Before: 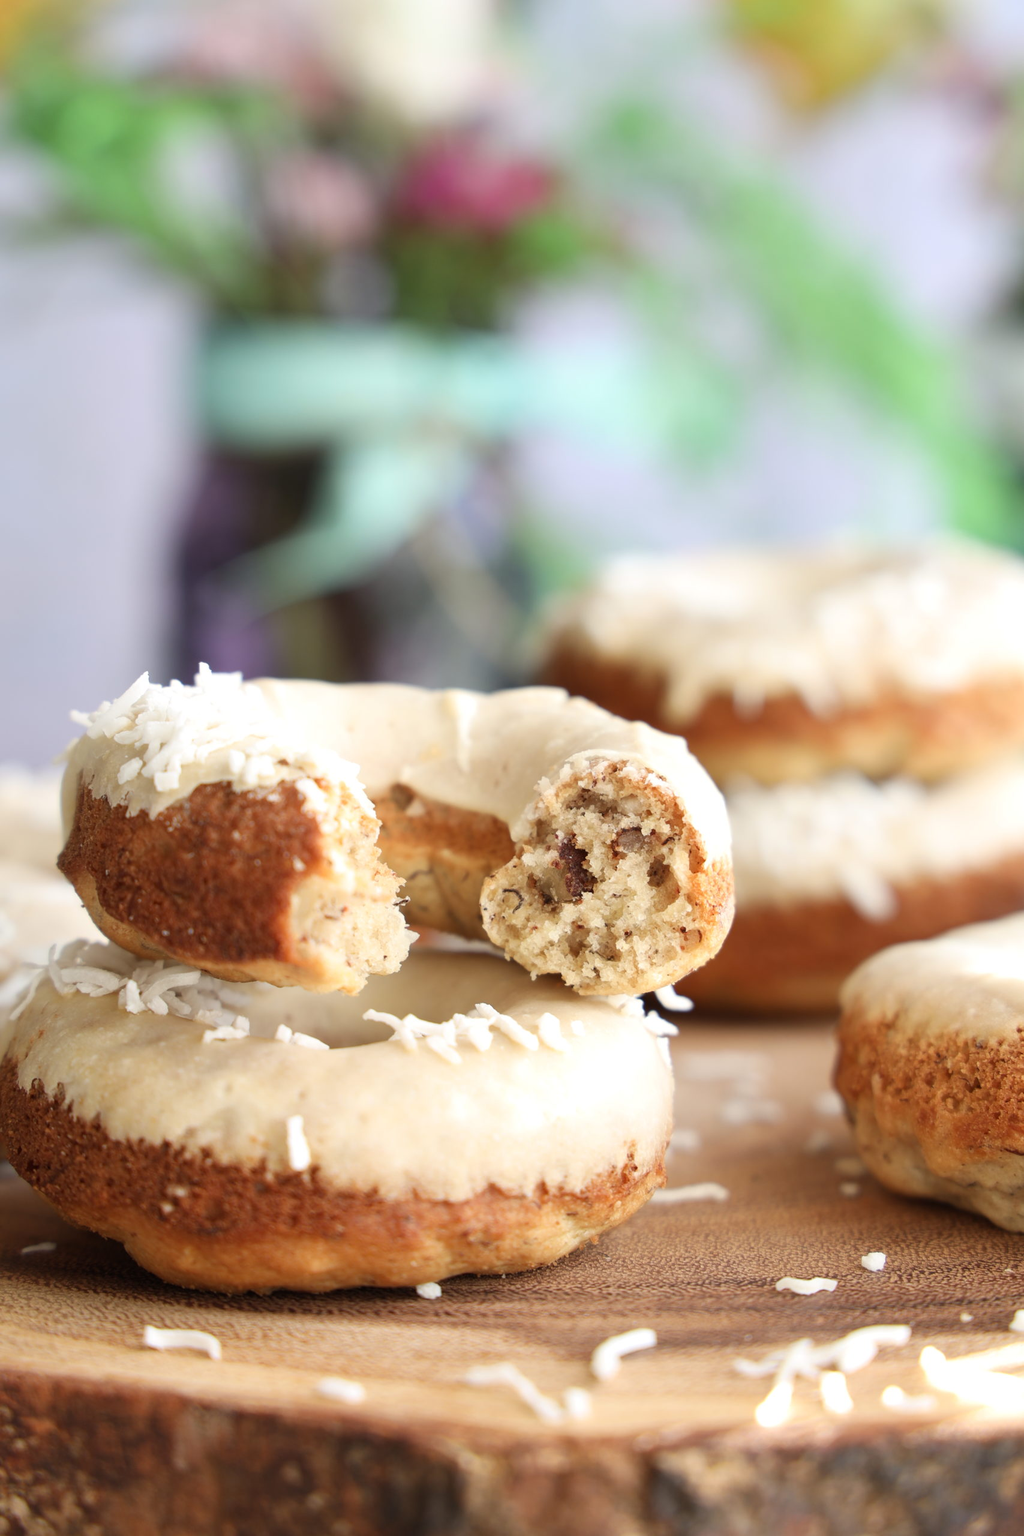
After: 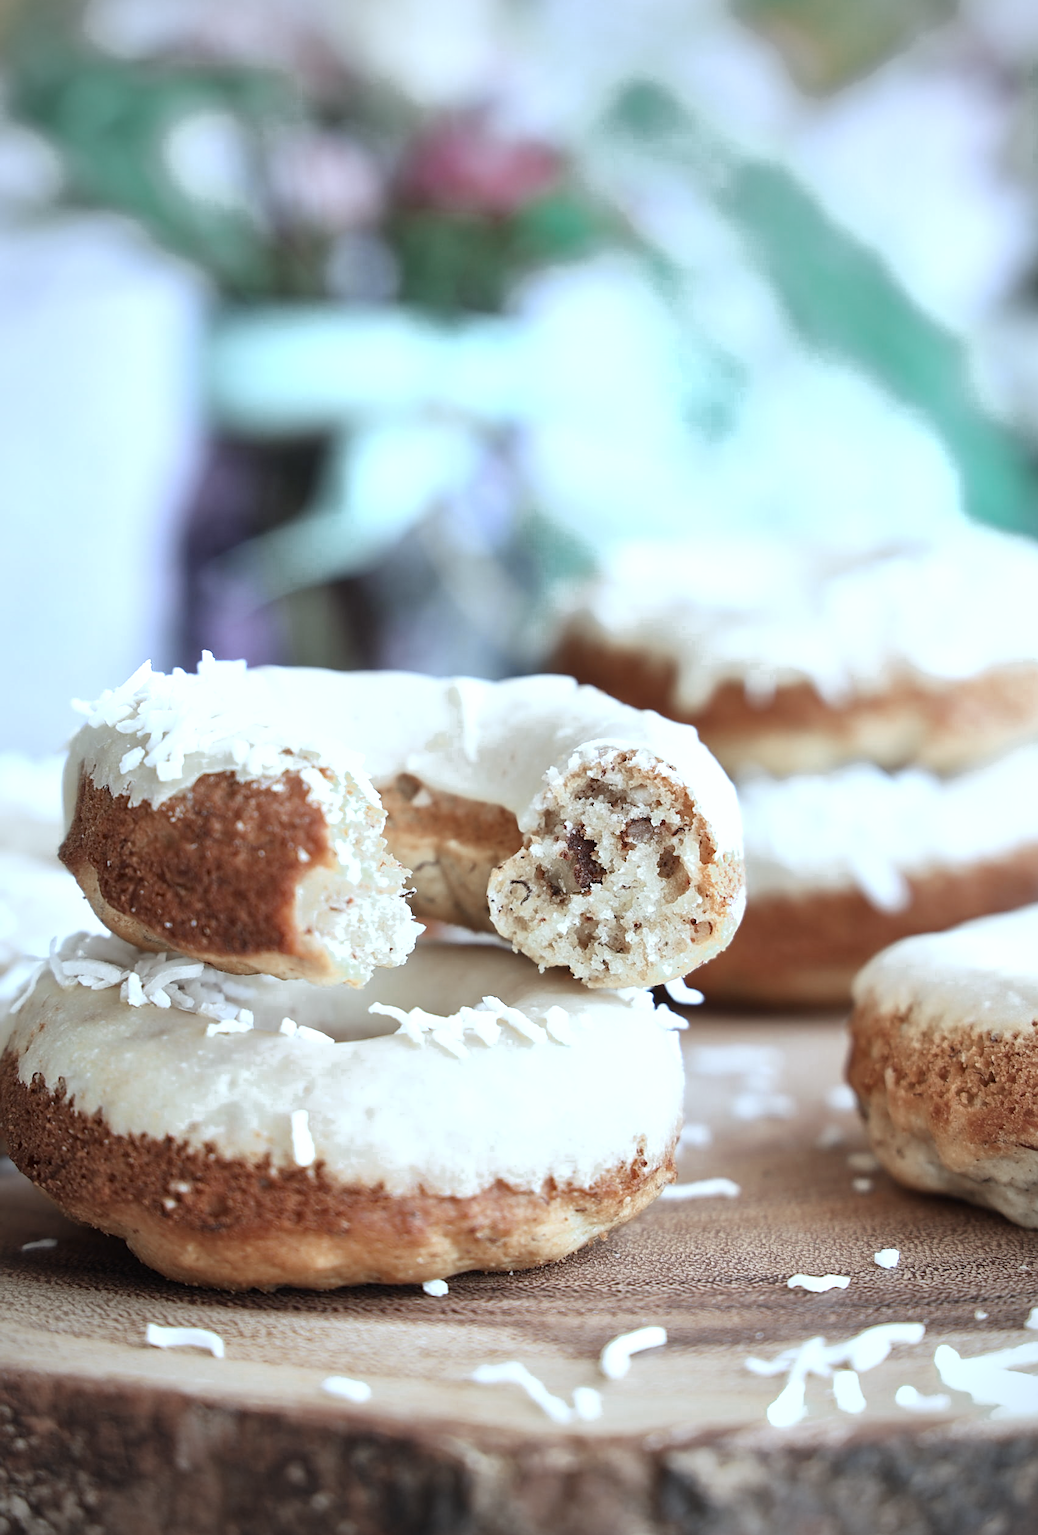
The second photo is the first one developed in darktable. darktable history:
color zones: curves: ch0 [(0, 0.5) (0.125, 0.4) (0.25, 0.5) (0.375, 0.4) (0.5, 0.4) (0.625, 0.6) (0.75, 0.6) (0.875, 0.5)]; ch1 [(0, 0.35) (0.125, 0.45) (0.25, 0.35) (0.375, 0.35) (0.5, 0.35) (0.625, 0.35) (0.75, 0.45) (0.875, 0.35)]; ch2 [(0, 0.6) (0.125, 0.5) (0.25, 0.5) (0.375, 0.6) (0.5, 0.6) (0.625, 0.5) (0.75, 0.5) (0.875, 0.5)]
contrast brightness saturation: contrast -0.114
tone curve: curves: ch0 [(0, 0) (0.004, 0.001) (0.133, 0.112) (0.325, 0.362) (0.832, 0.893) (1, 1)], color space Lab, independent channels, preserve colors none
local contrast: mode bilateral grid, contrast 21, coarseness 50, detail 138%, midtone range 0.2
sharpen: amount 0.551
crop: top 1.432%, right 0.03%
vignetting: fall-off start 71.57%, center (-0.013, 0)
color calibration: x 0.397, y 0.386, temperature 3625.32 K
